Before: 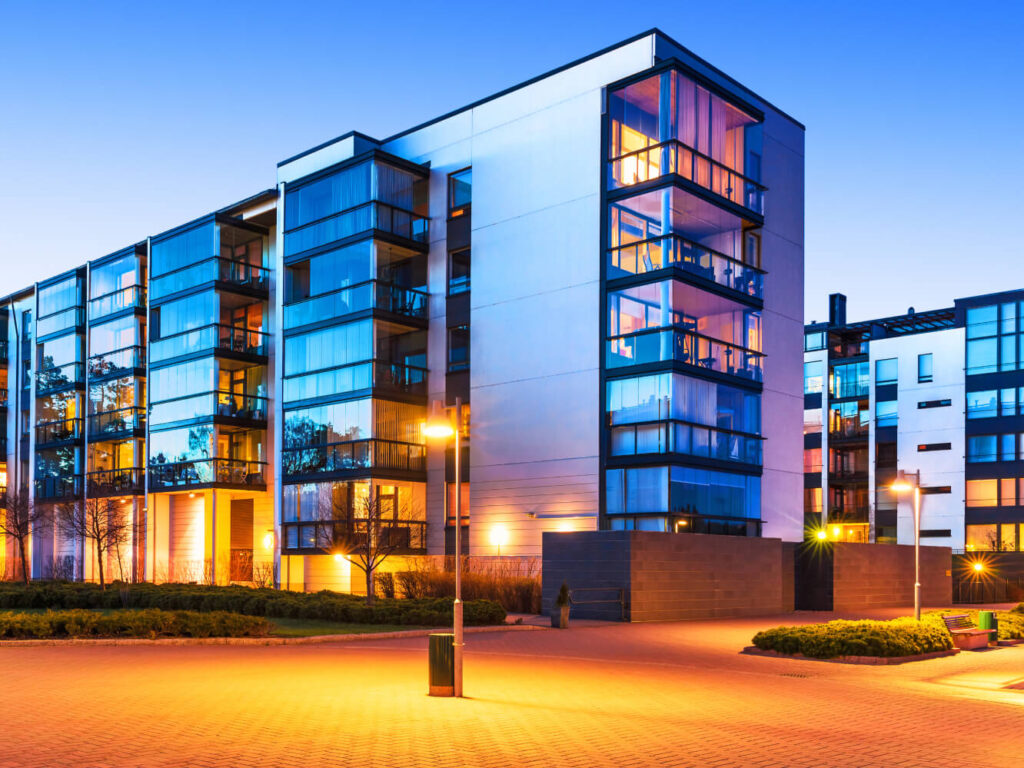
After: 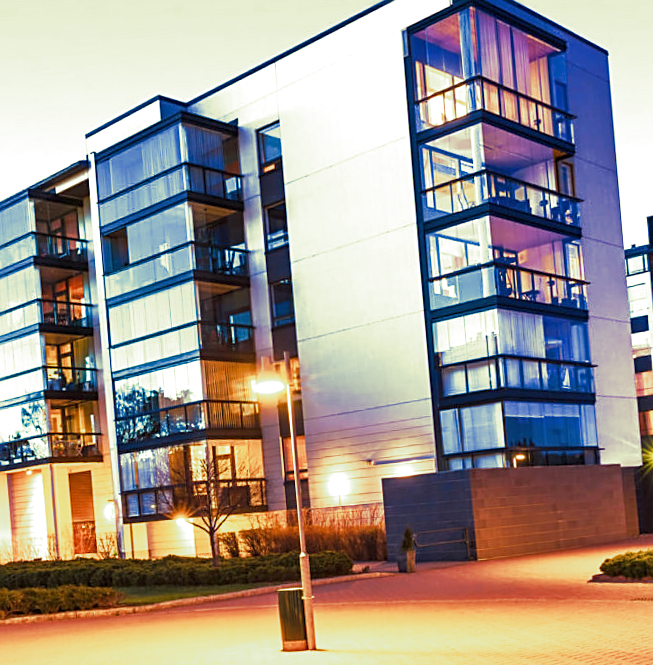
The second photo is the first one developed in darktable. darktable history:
rotate and perspective: rotation -5°, crop left 0.05, crop right 0.952, crop top 0.11, crop bottom 0.89
crop and rotate: left 15.546%, right 17.787%
sharpen: on, module defaults
split-toning: shadows › hue 290.82°, shadows › saturation 0.34, highlights › saturation 0.38, balance 0, compress 50%
exposure: exposure 0.375 EV, compensate highlight preservation false
